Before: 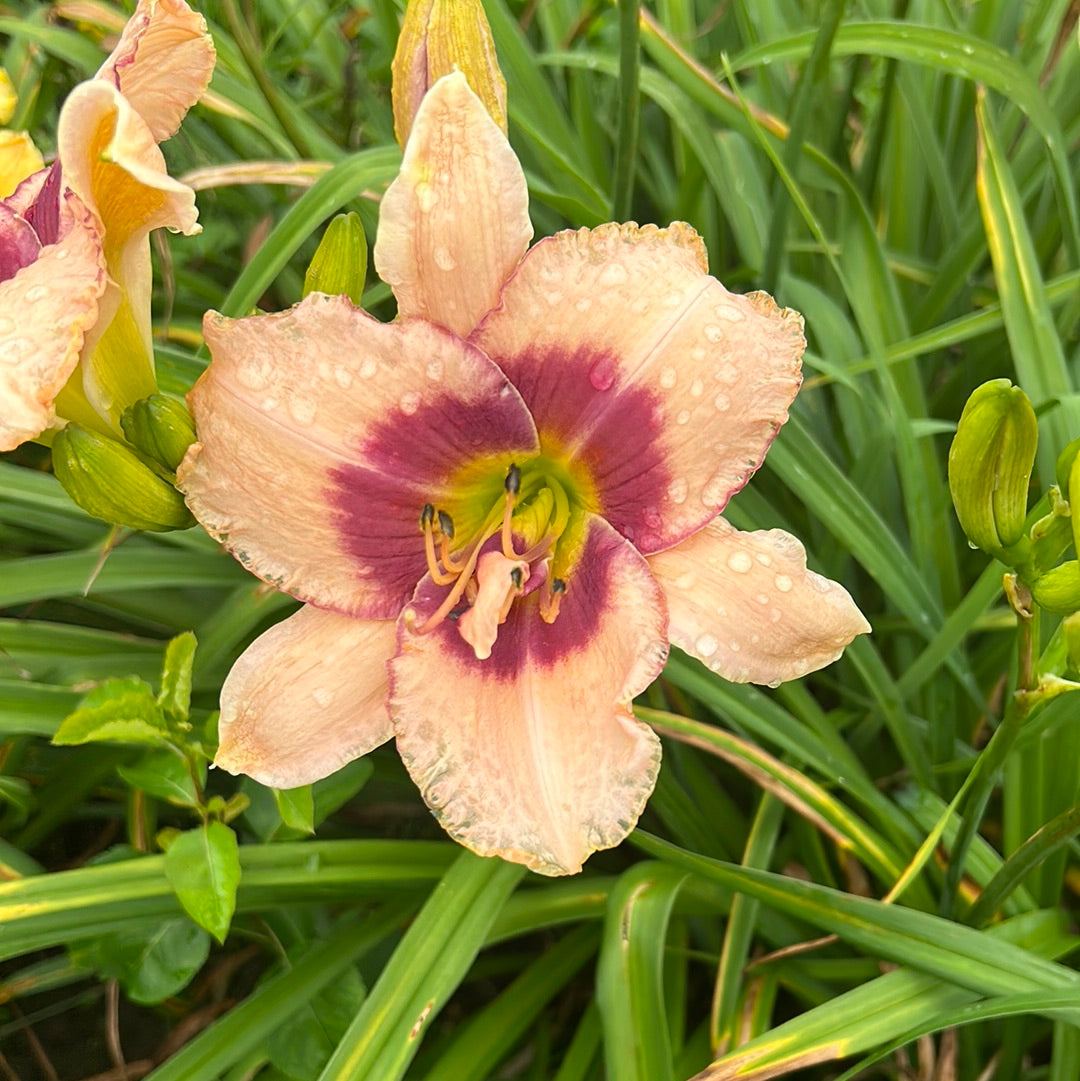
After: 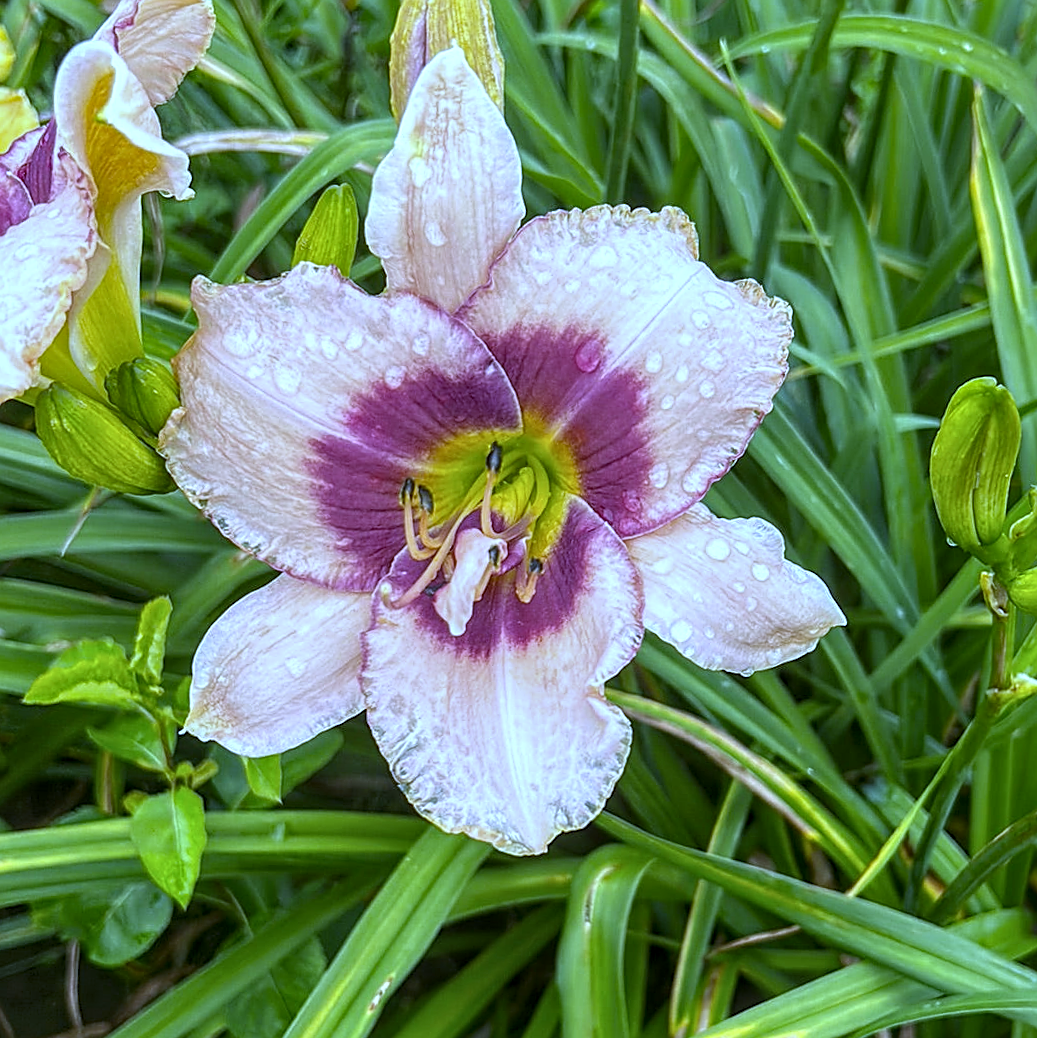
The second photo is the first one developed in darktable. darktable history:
shadows and highlights: shadows 62.66, white point adjustment 0.37, highlights -34.44, compress 83.82%
local contrast: highlights 61%, detail 143%, midtone range 0.428
crop and rotate: angle -2.38°
white balance: red 0.766, blue 1.537
sharpen: on, module defaults
